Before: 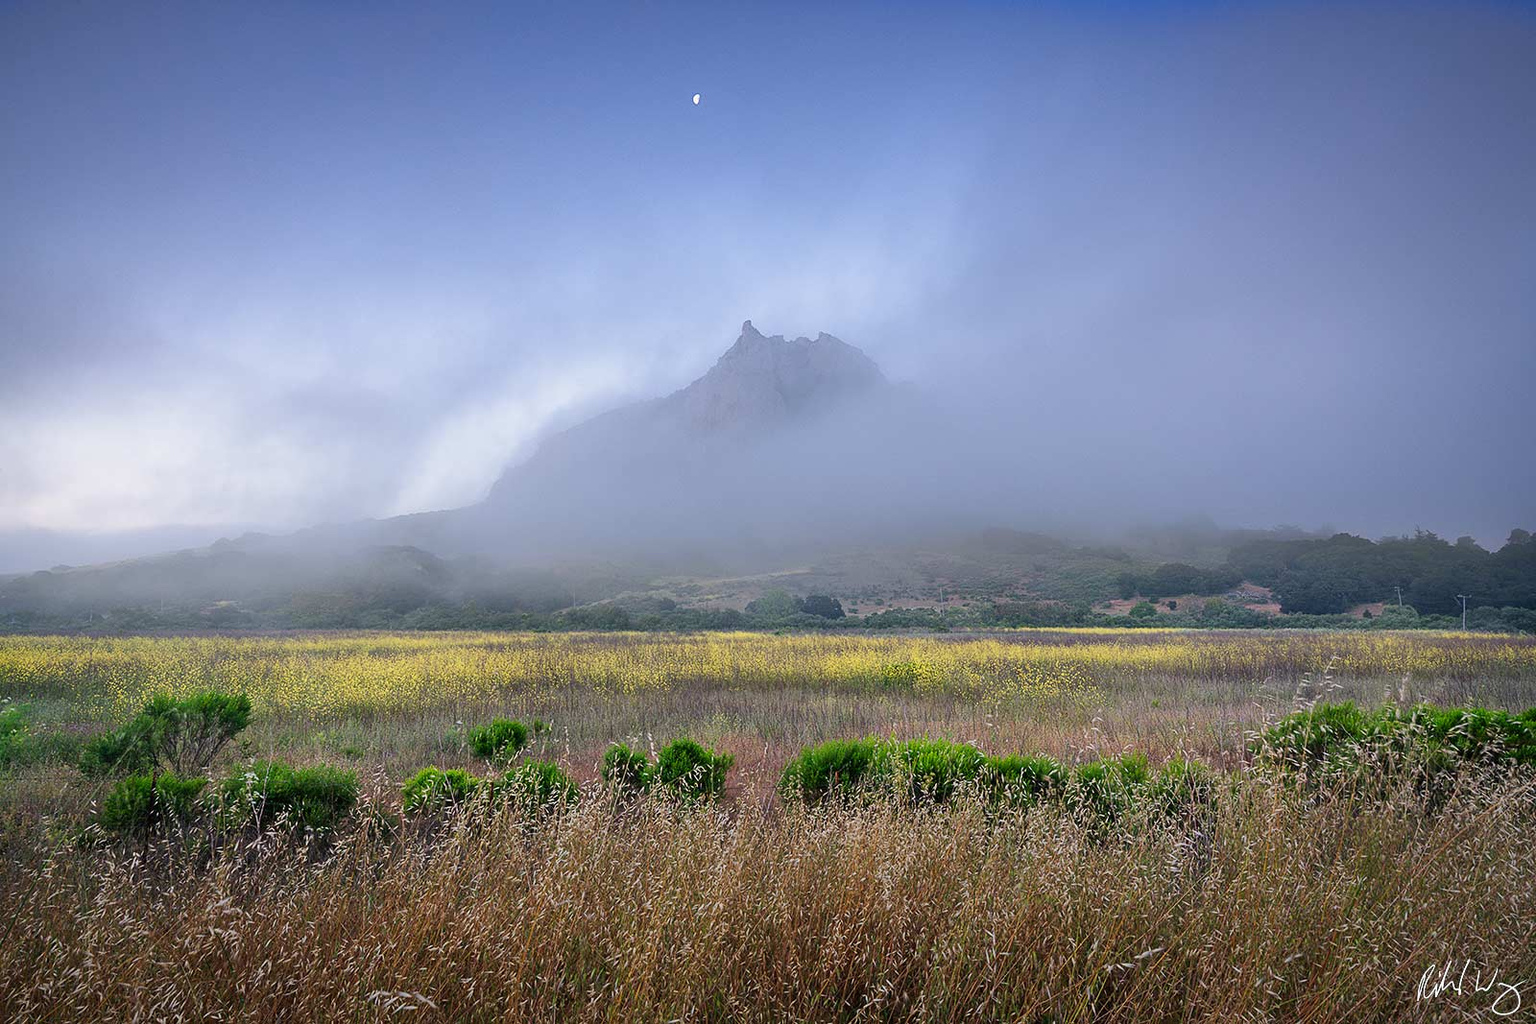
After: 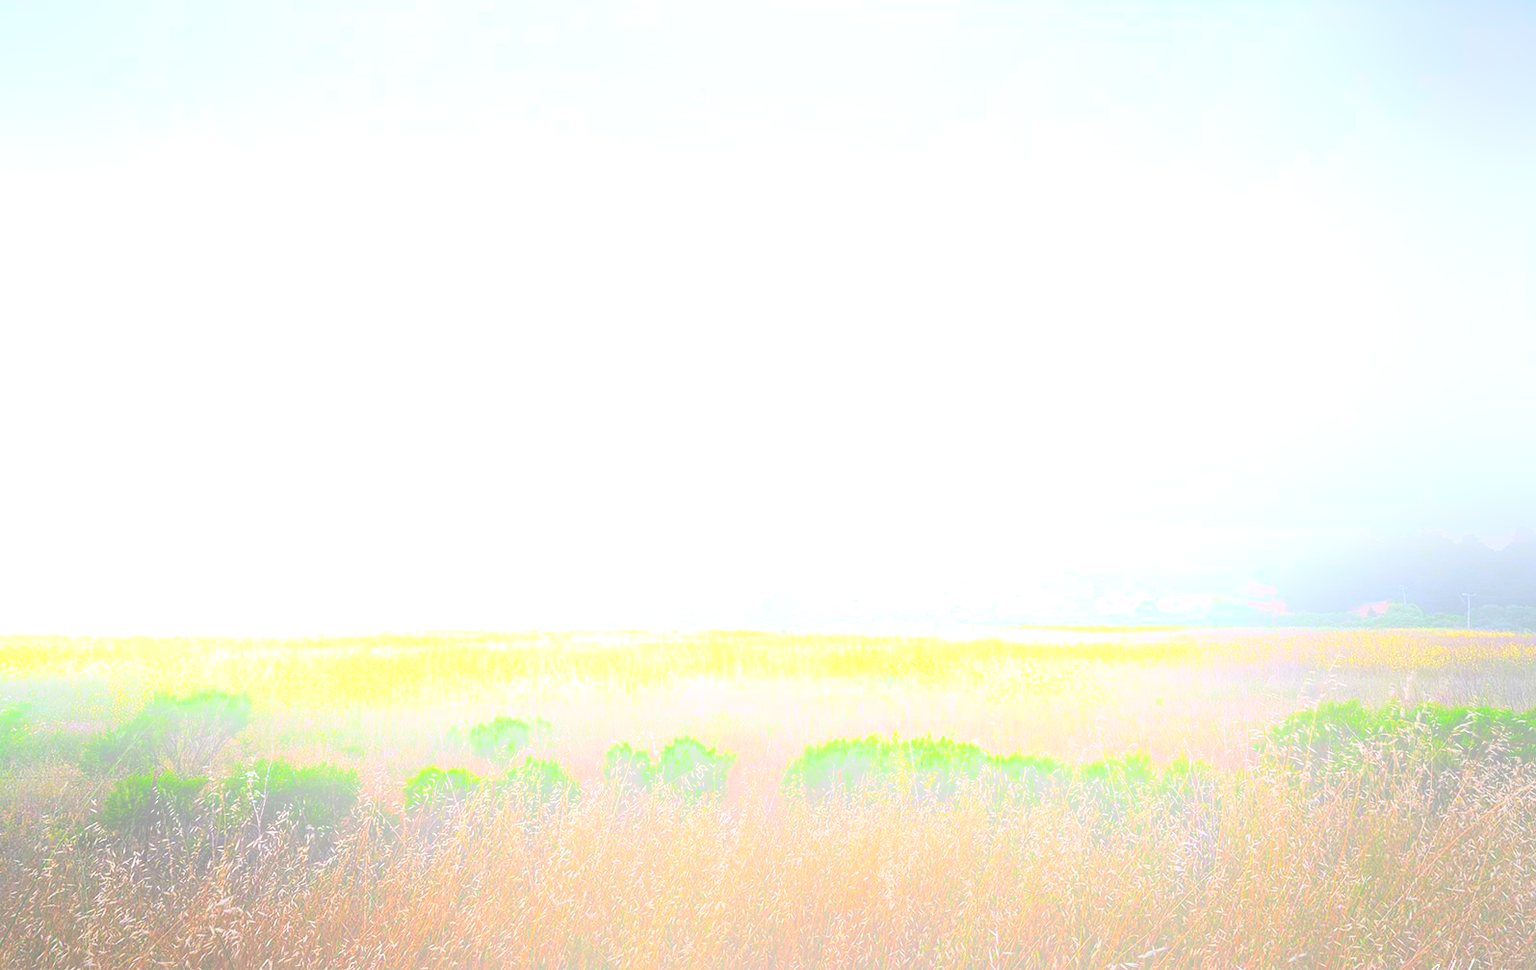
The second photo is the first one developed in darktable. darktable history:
tone curve: curves: ch0 [(0, 0) (0.003, 0.011) (0.011, 0.019) (0.025, 0.03) (0.044, 0.045) (0.069, 0.061) (0.1, 0.085) (0.136, 0.119) (0.177, 0.159) (0.224, 0.205) (0.277, 0.261) (0.335, 0.329) (0.399, 0.407) (0.468, 0.508) (0.543, 0.606) (0.623, 0.71) (0.709, 0.815) (0.801, 0.903) (0.898, 0.957) (1, 1)], preserve colors none
bloom: size 25%, threshold 5%, strength 90%
crop: top 0.448%, right 0.264%, bottom 5.045%
